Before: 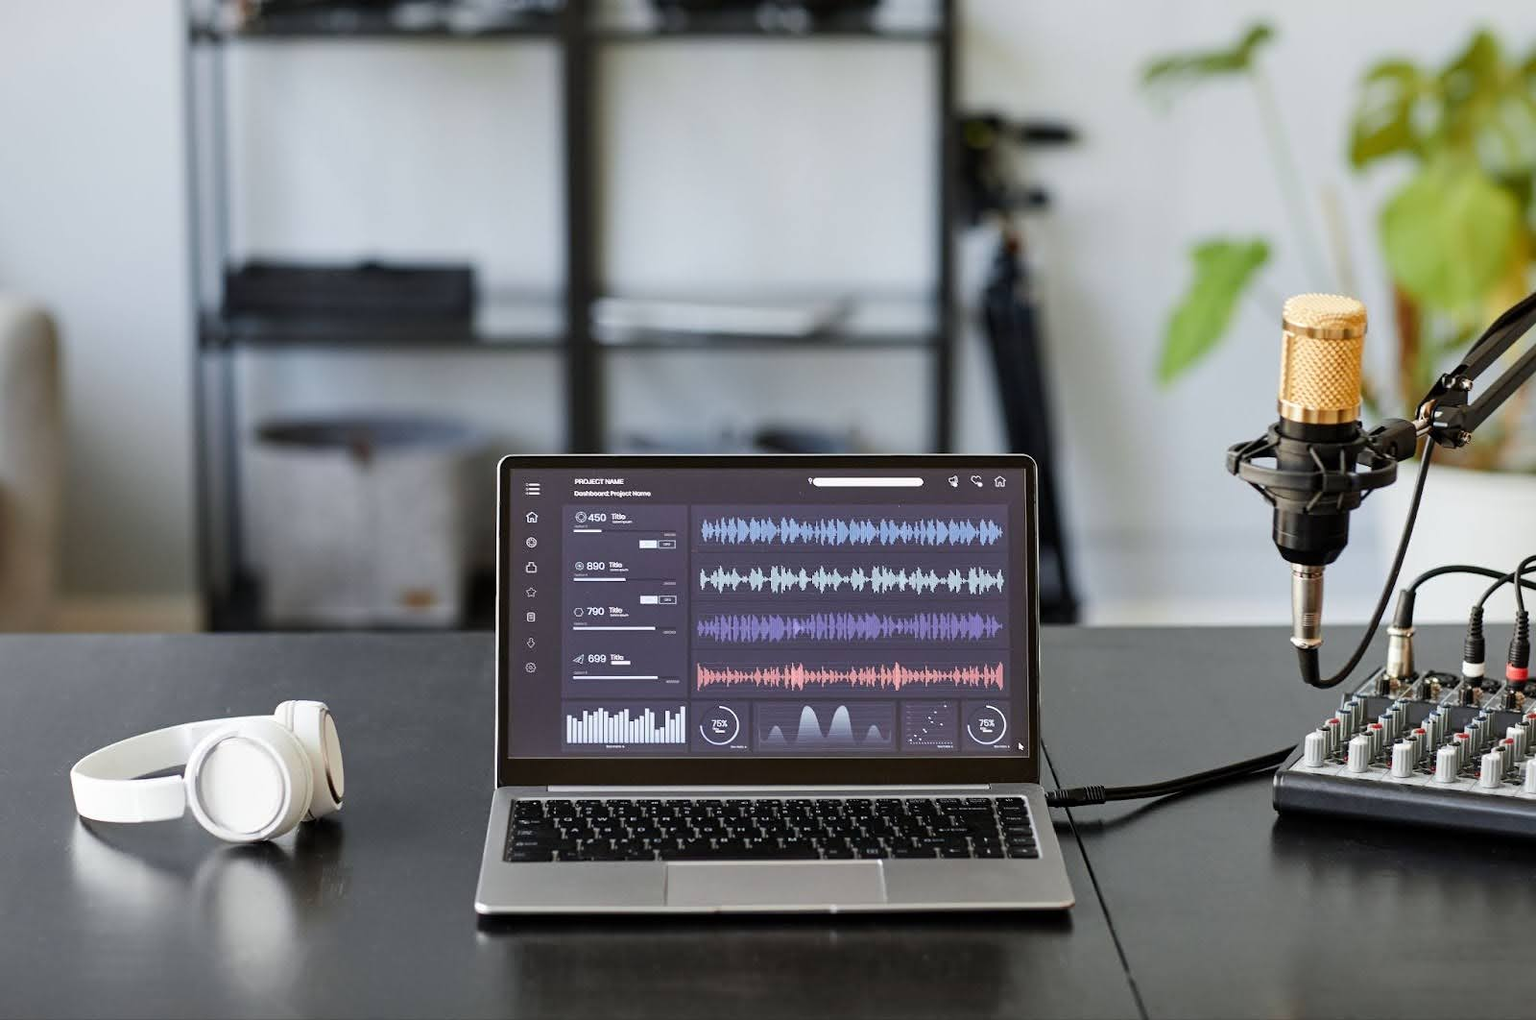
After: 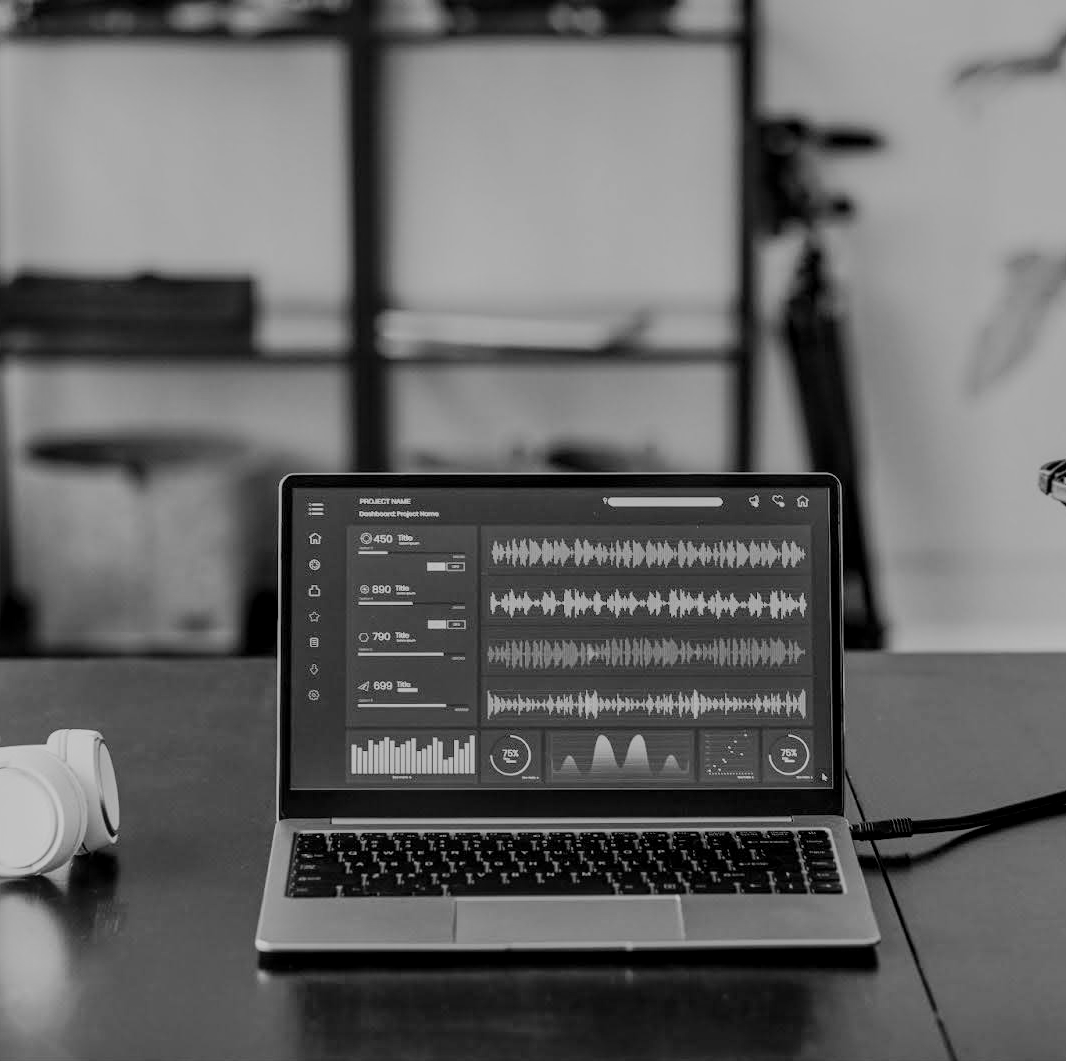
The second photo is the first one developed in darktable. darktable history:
crop and rotate: left 15.055%, right 18.278%
tone curve: curves: ch0 [(0, 0.012) (0.144, 0.137) (0.326, 0.386) (0.489, 0.573) (0.656, 0.763) (0.849, 0.902) (1, 0.974)]; ch1 [(0, 0) (0.366, 0.367) (0.475, 0.453) (0.494, 0.493) (0.504, 0.497) (0.544, 0.579) (0.562, 0.619) (0.622, 0.694) (1, 1)]; ch2 [(0, 0) (0.333, 0.346) (0.375, 0.375) (0.424, 0.43) (0.476, 0.492) (0.502, 0.503) (0.533, 0.541) (0.572, 0.615) (0.605, 0.656) (0.641, 0.709) (1, 1)], color space Lab, independent channels, preserve colors none
monochrome: a 79.32, b 81.83, size 1.1
local contrast: detail 142%
